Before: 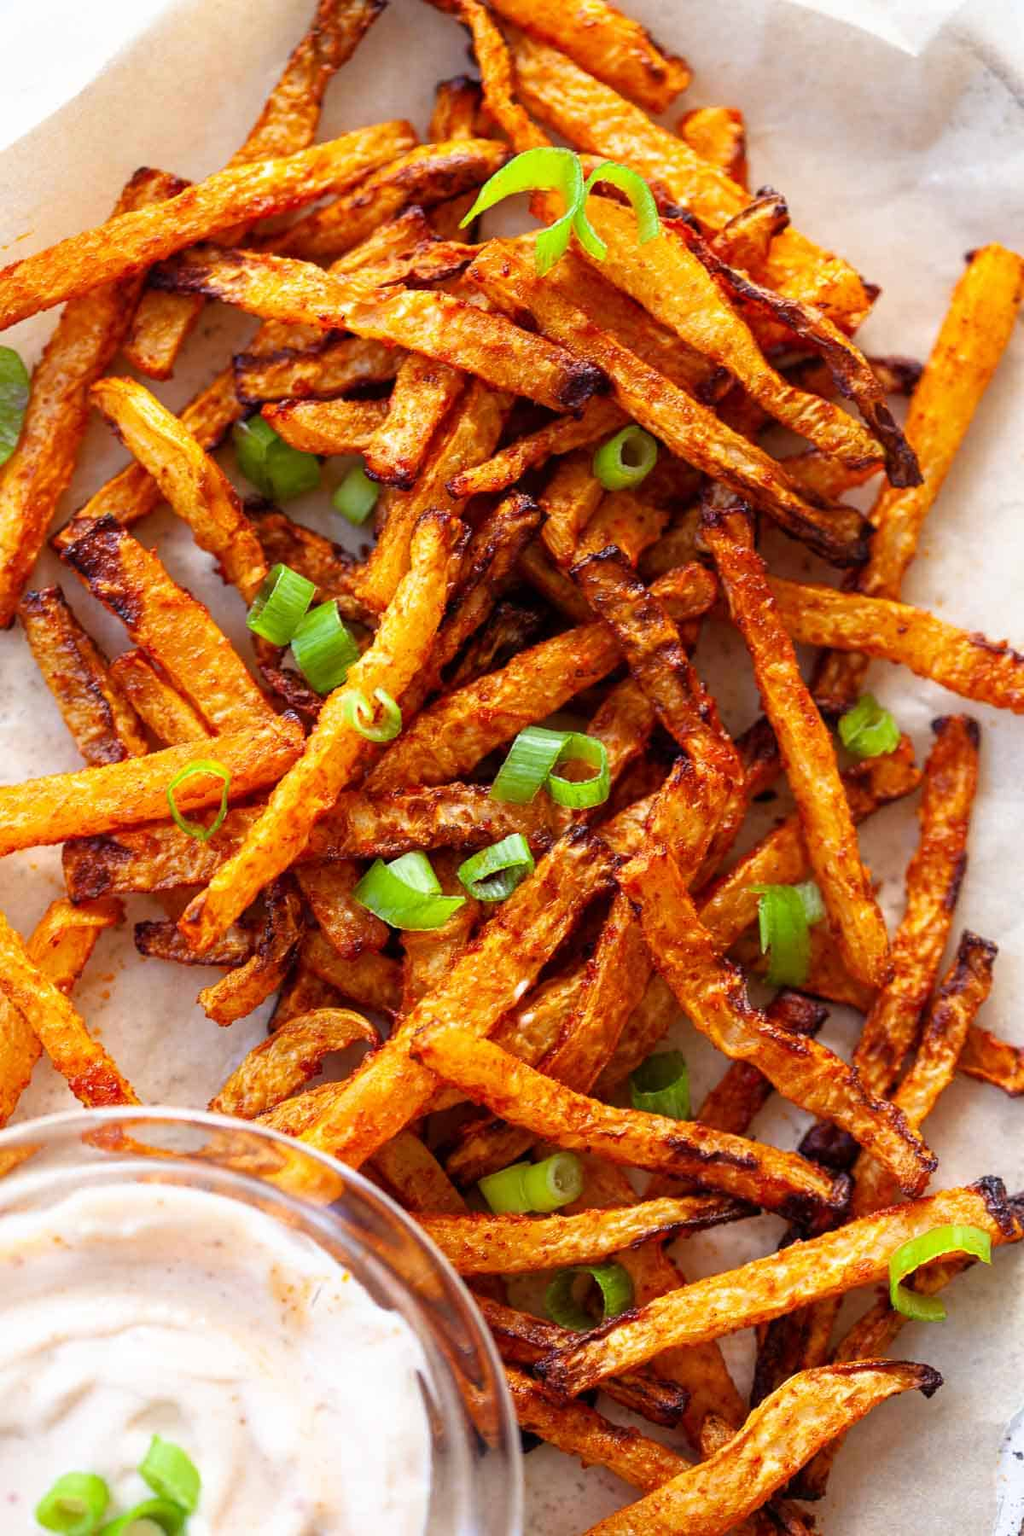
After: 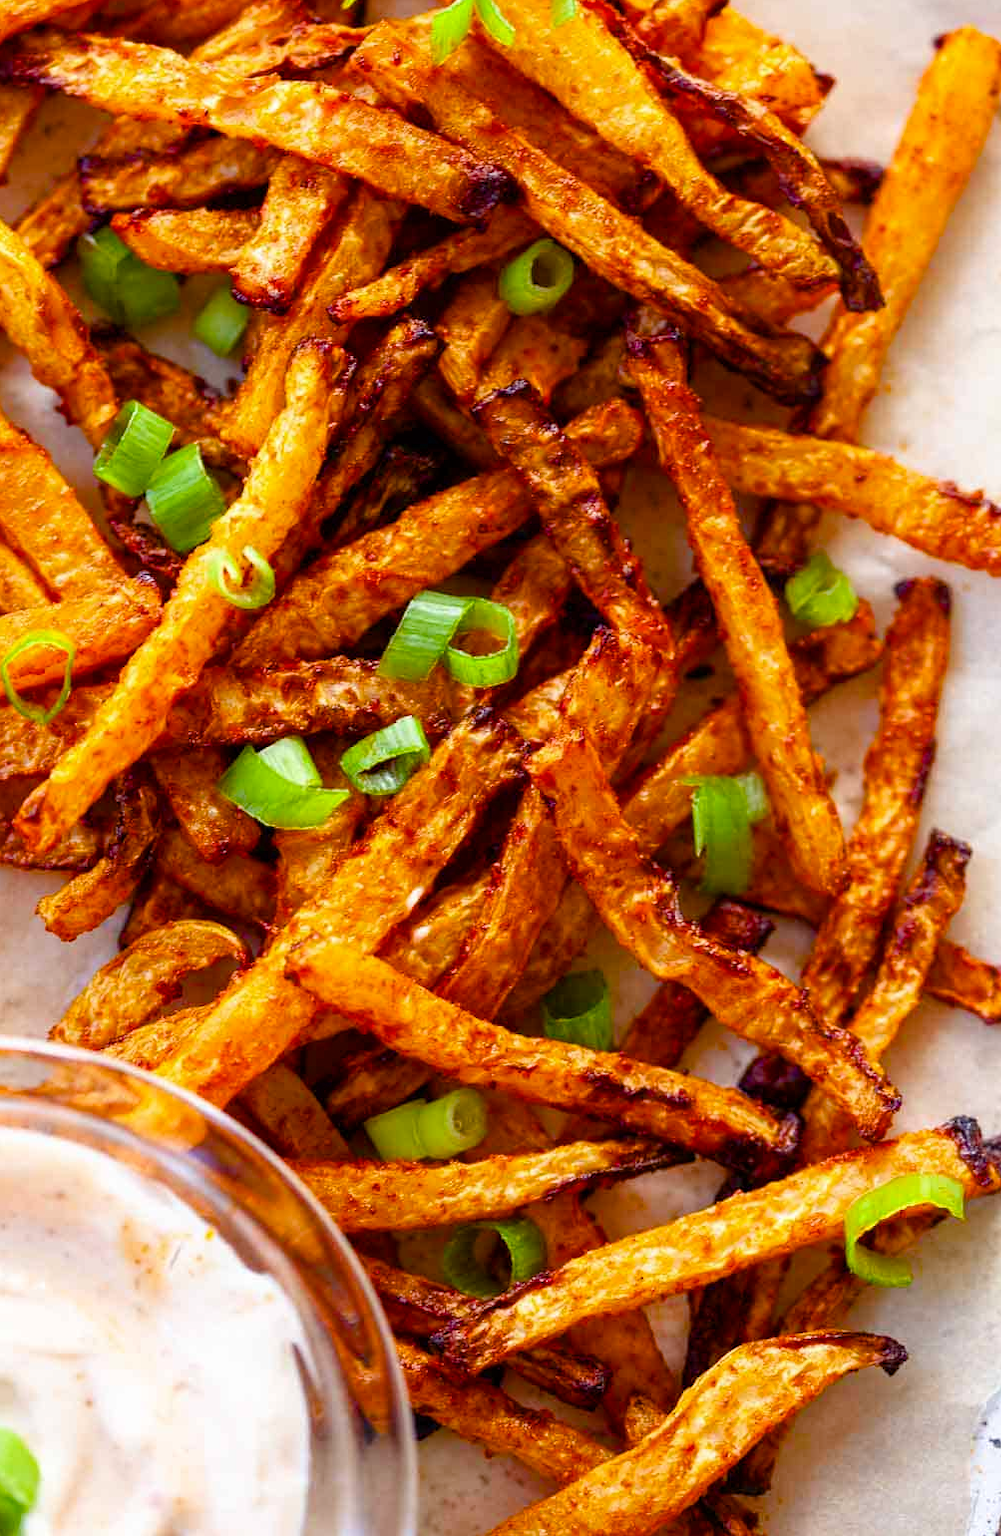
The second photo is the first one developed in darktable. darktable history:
crop: left 16.31%, top 14.437%
color balance rgb: shadows lift › chroma 2.016%, shadows lift › hue 216.56°, perceptual saturation grading › global saturation 20%, perceptual saturation grading › highlights -24.966%, perceptual saturation grading › shadows 50.203%, global vibrance 20%
